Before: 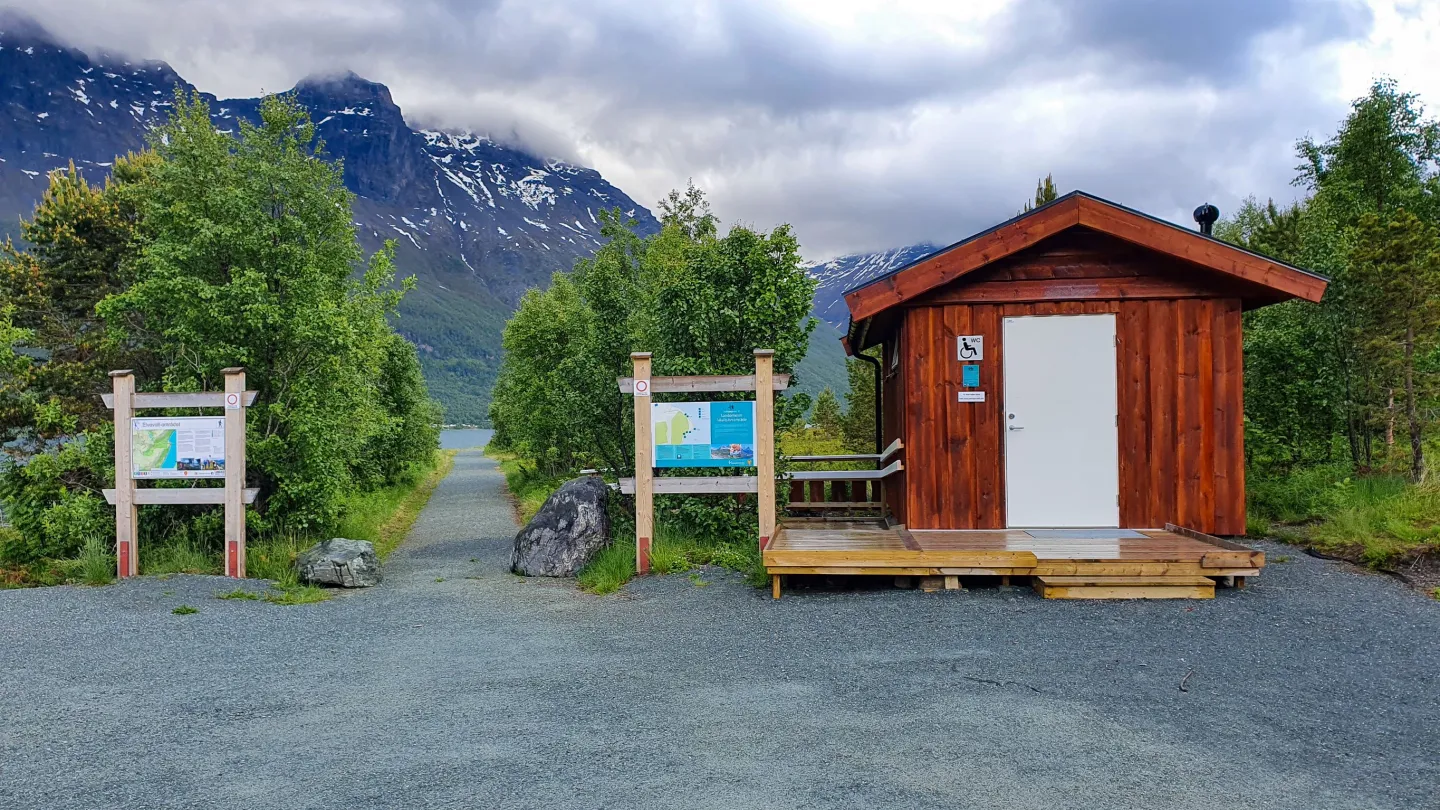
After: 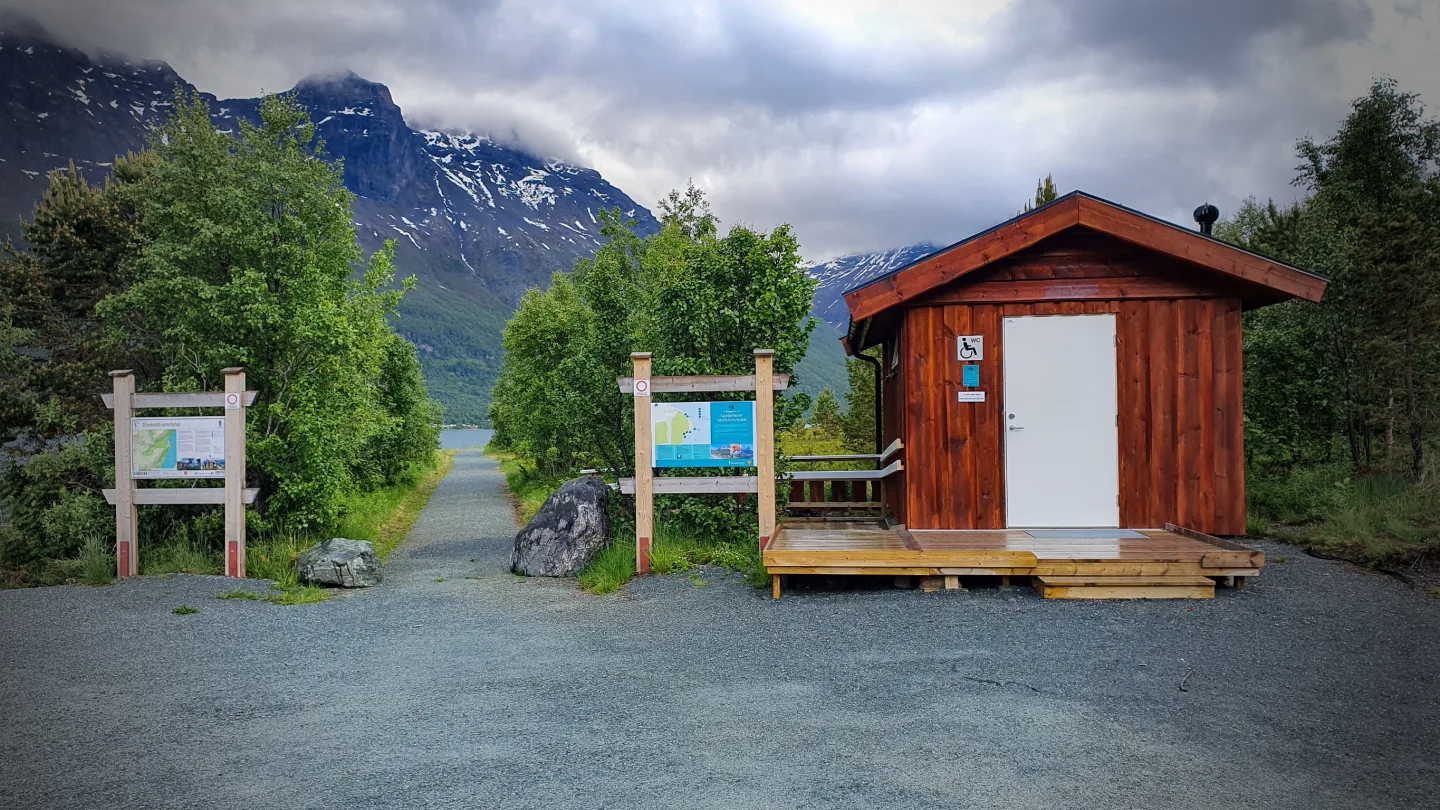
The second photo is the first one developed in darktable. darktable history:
vignetting: fall-off start 63.72%, brightness -0.715, saturation -0.486, center (-0.034, 0.154), width/height ratio 0.886, unbound false
